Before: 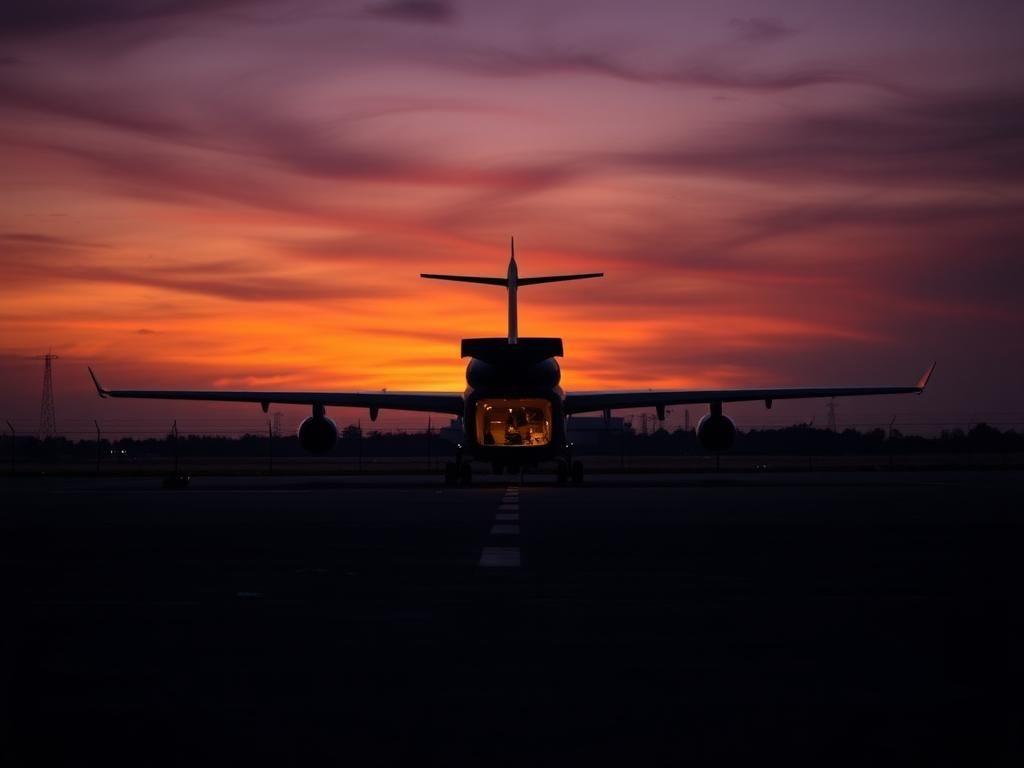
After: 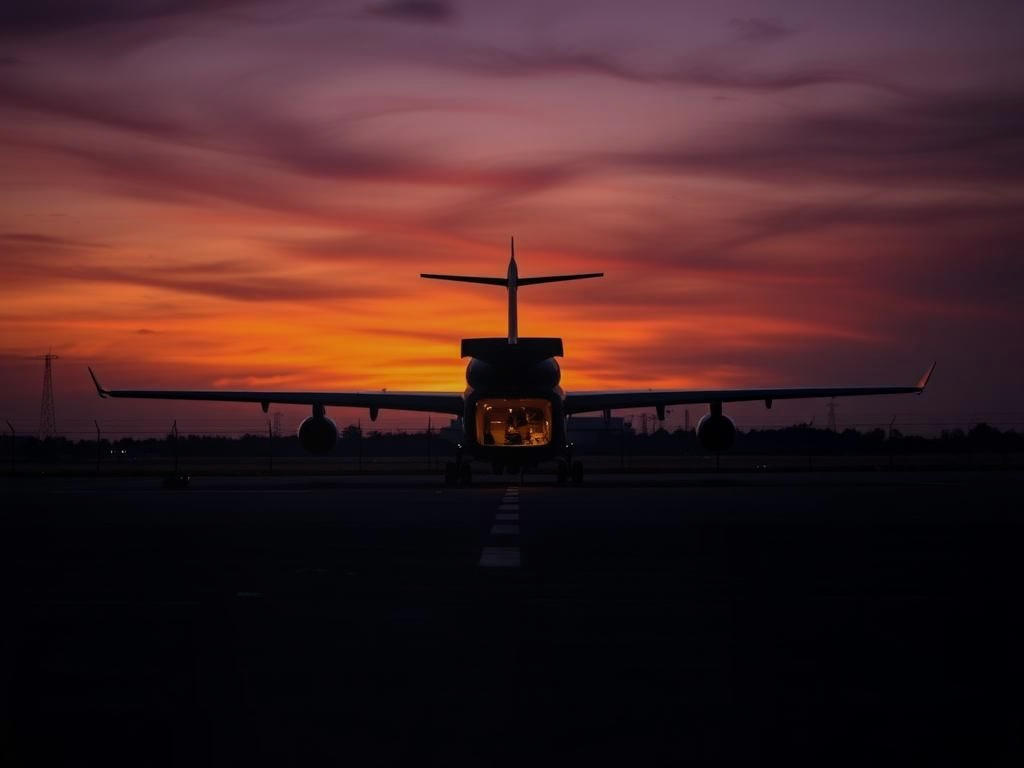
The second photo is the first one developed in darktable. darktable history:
exposure: exposure -0.308 EV, compensate exposure bias true, compensate highlight preservation false
local contrast: detail 109%
